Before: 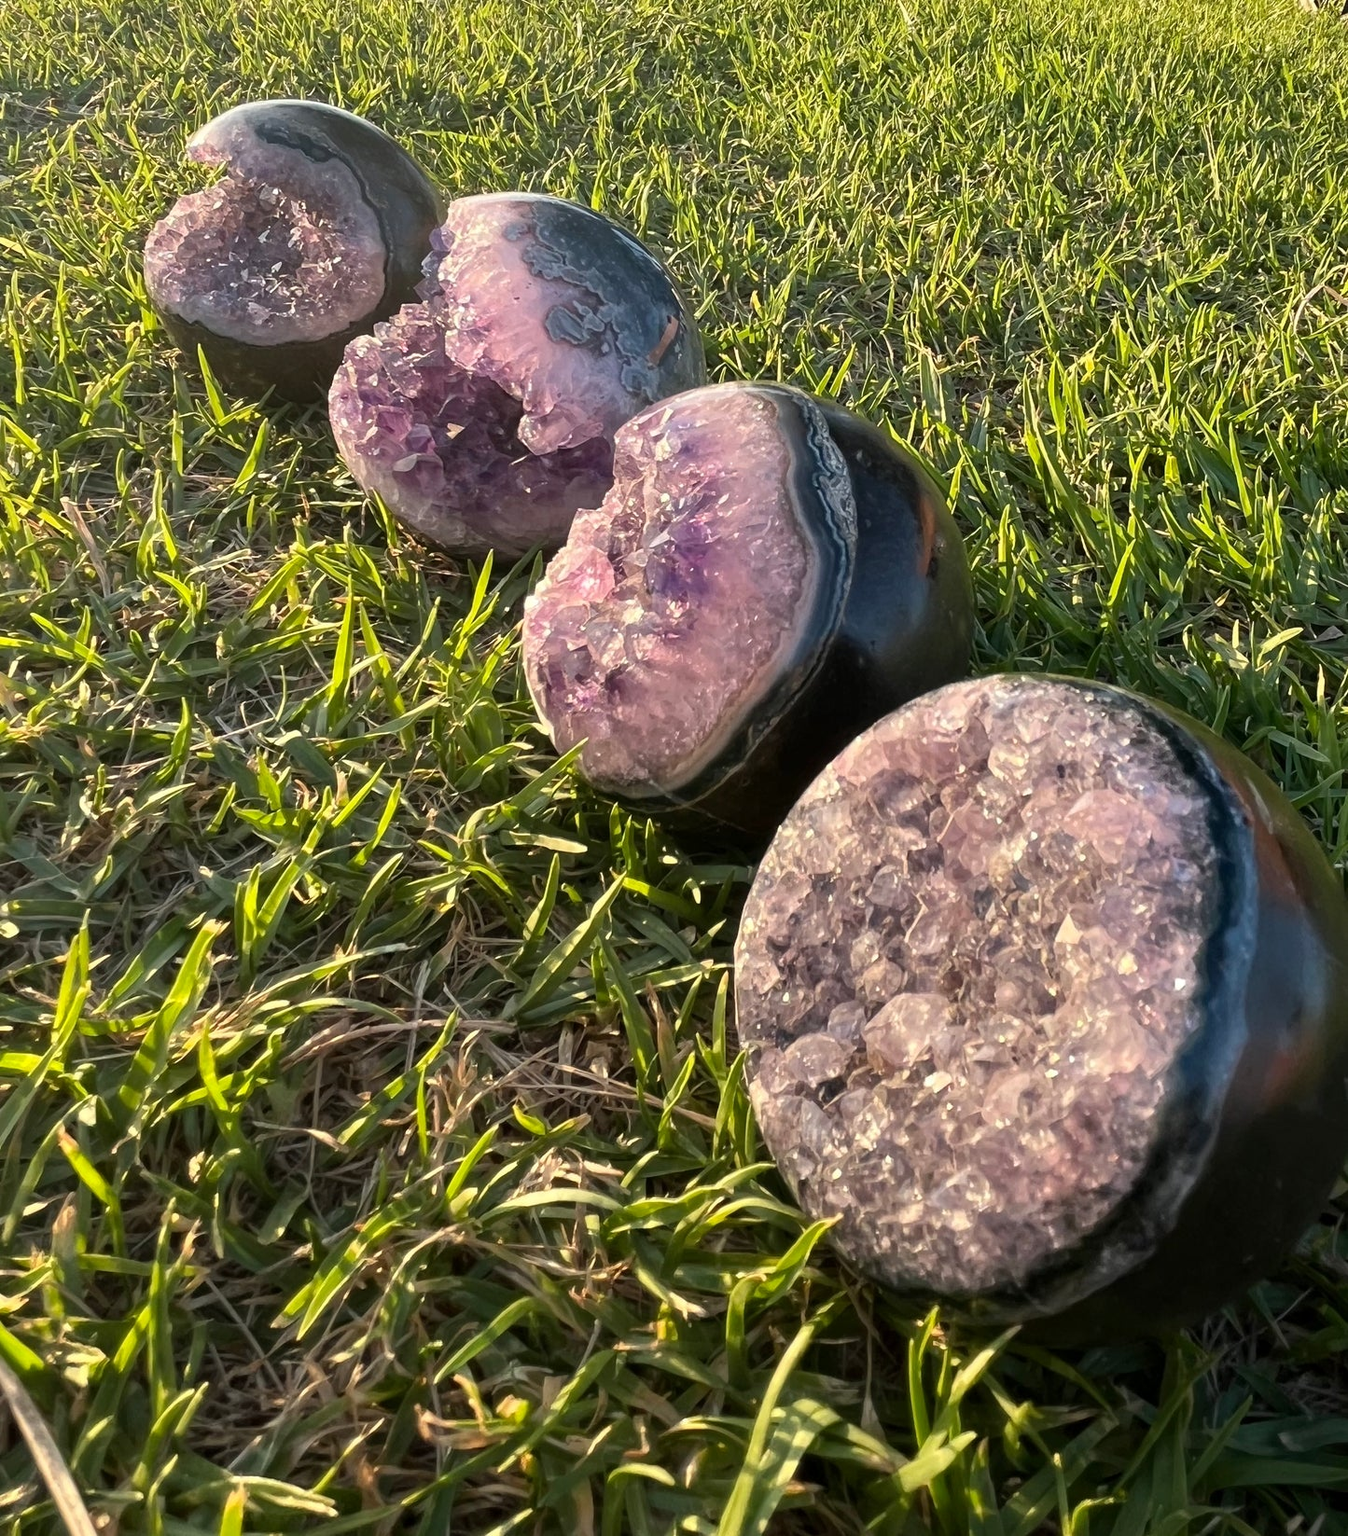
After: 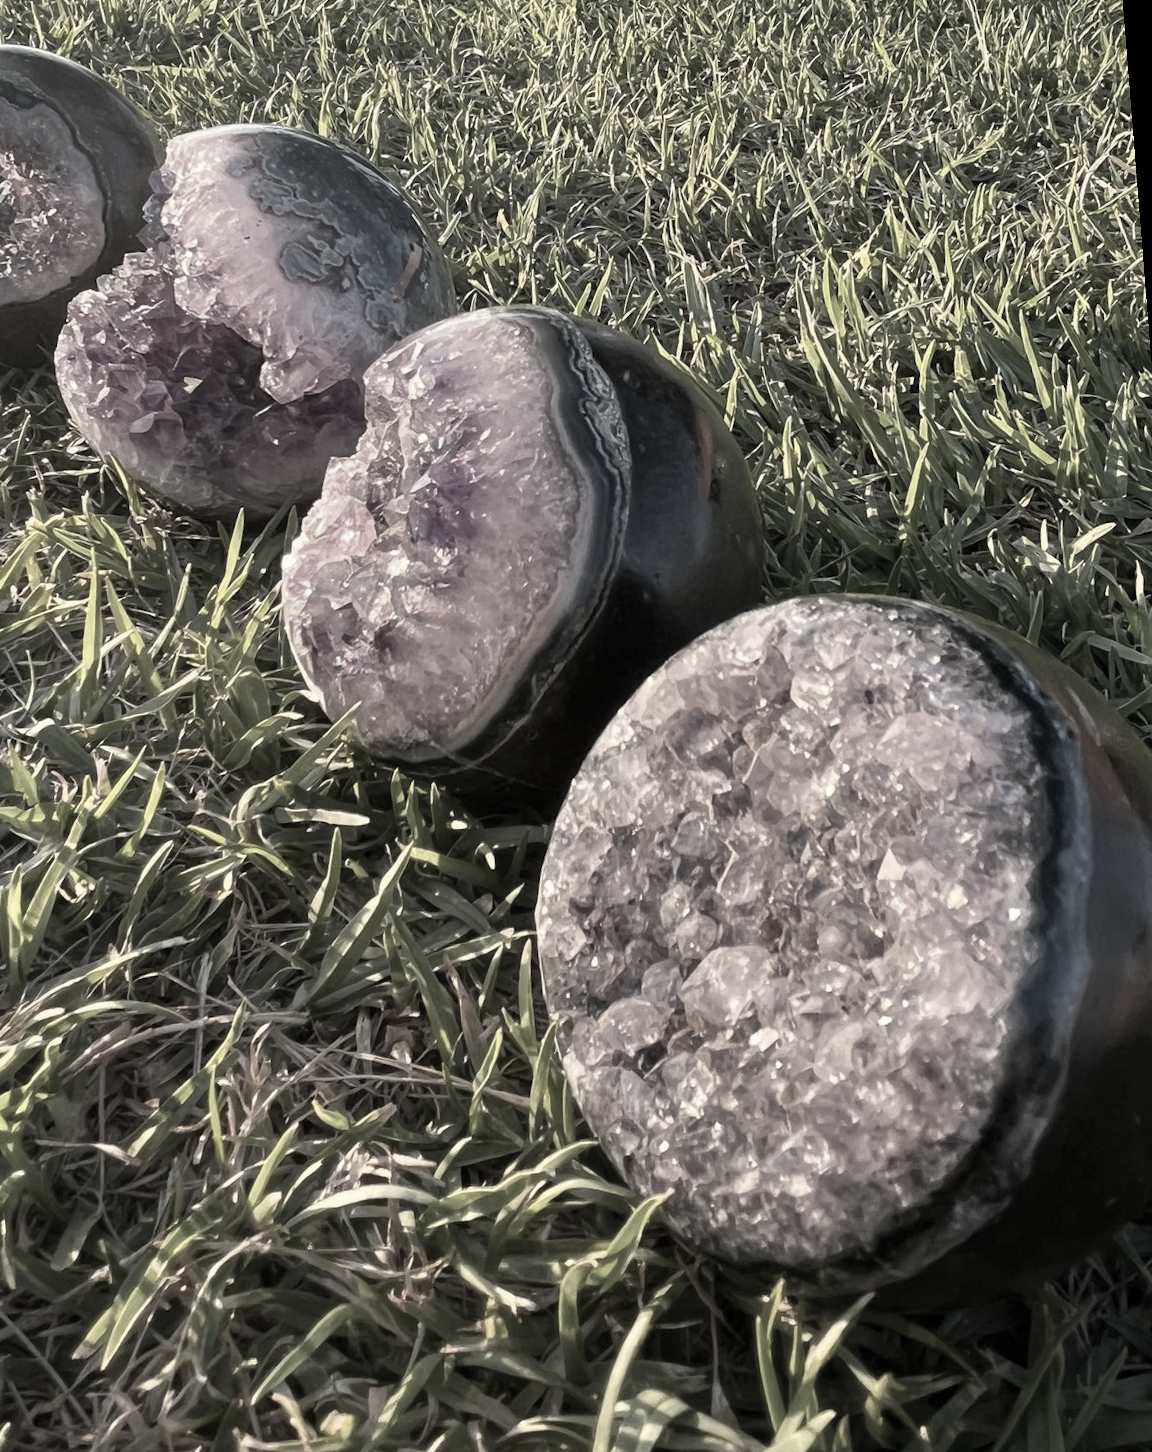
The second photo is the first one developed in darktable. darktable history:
color correction: saturation 0.3
rotate and perspective: rotation -4.57°, crop left 0.054, crop right 0.944, crop top 0.087, crop bottom 0.914
crop: left 17.582%, bottom 0.031%
